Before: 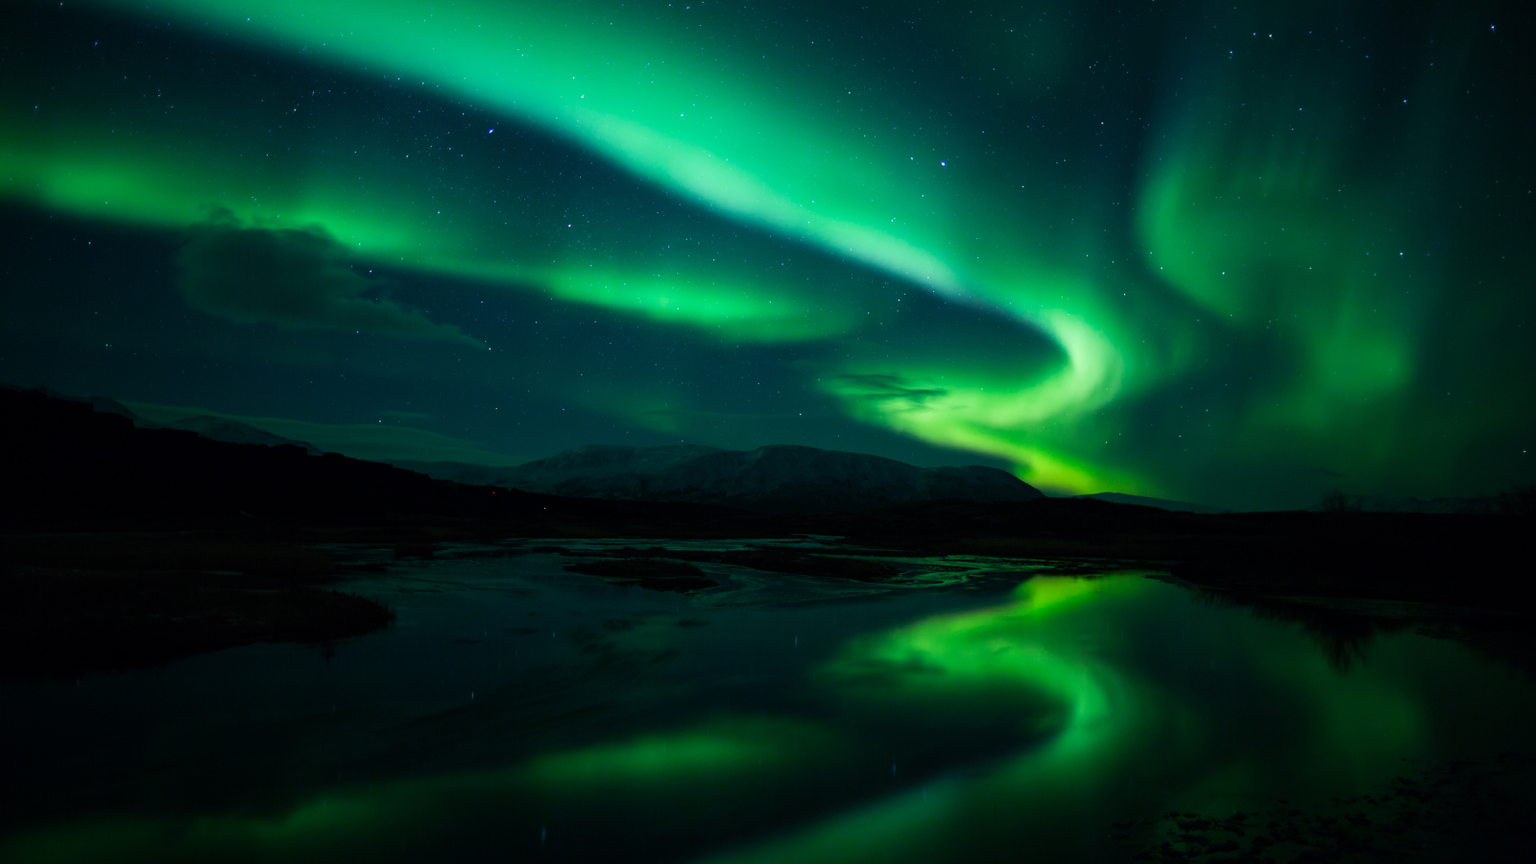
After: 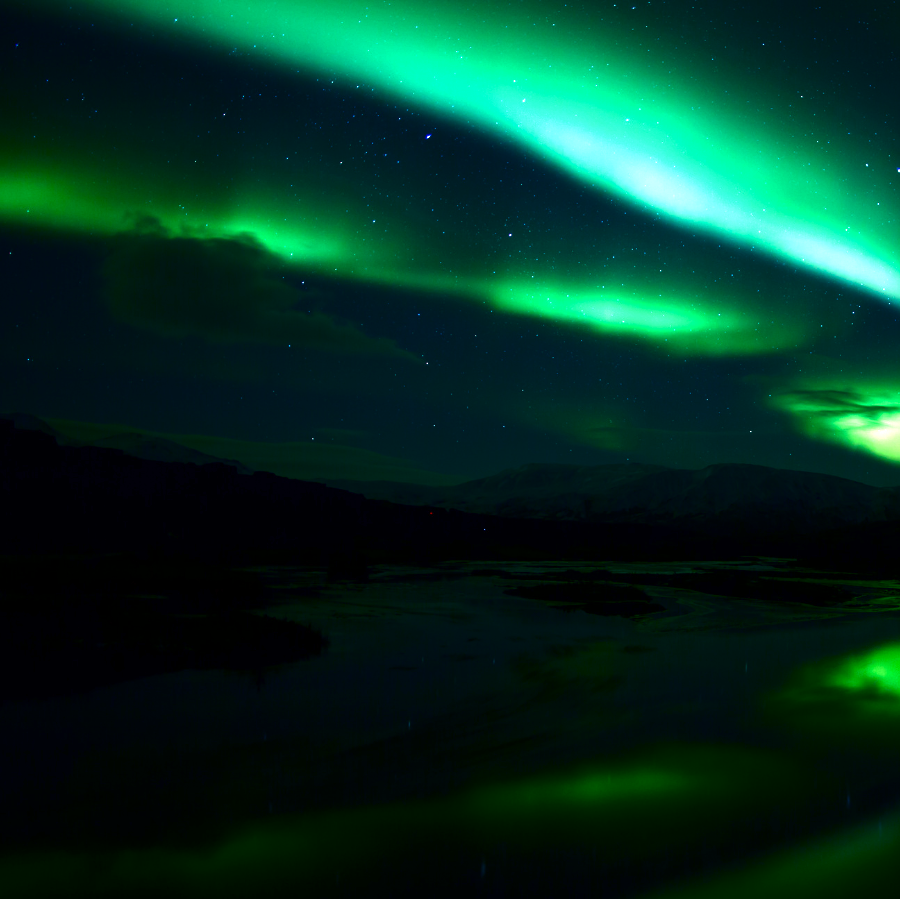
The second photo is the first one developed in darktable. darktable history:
contrast brightness saturation: brightness -0.528
exposure: exposure 1.135 EV, compensate highlight preservation false
crop: left 5.243%, right 38.46%
